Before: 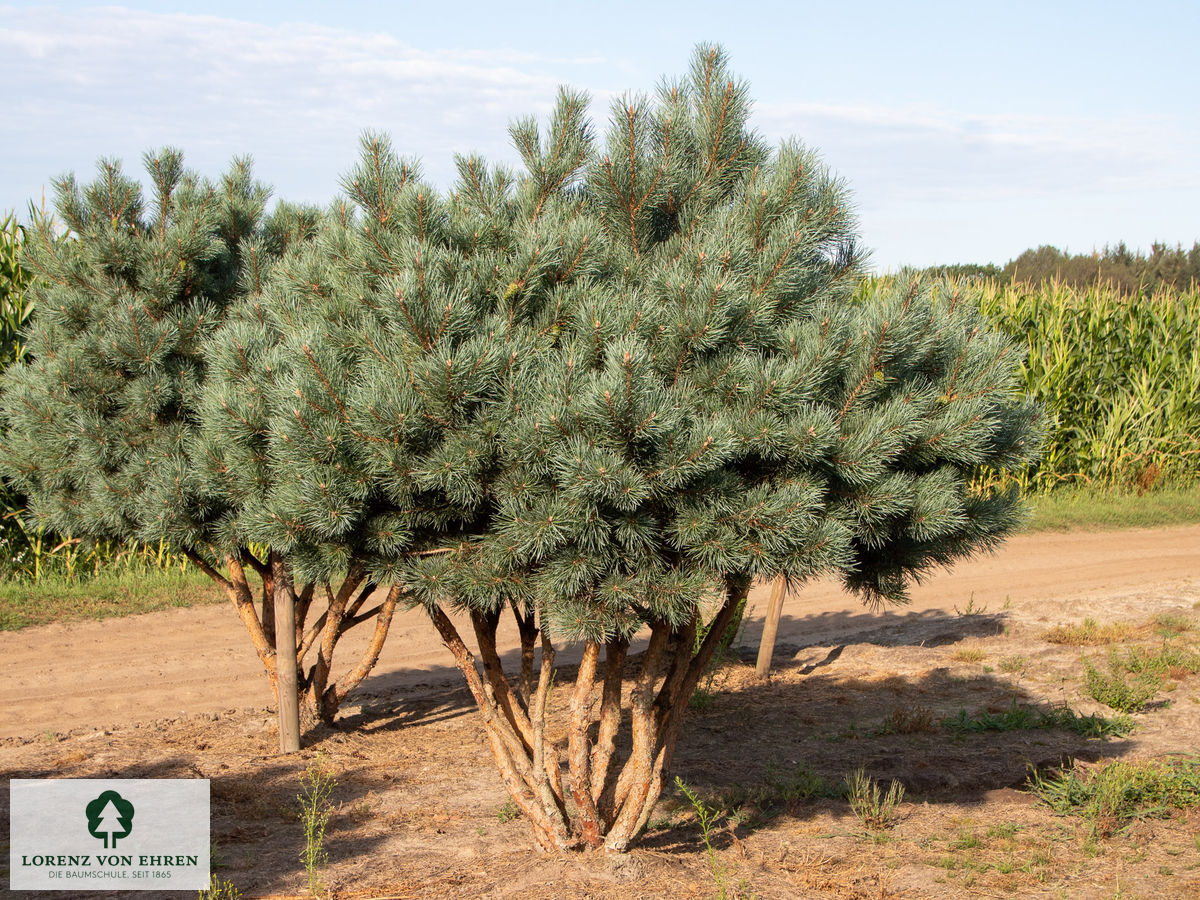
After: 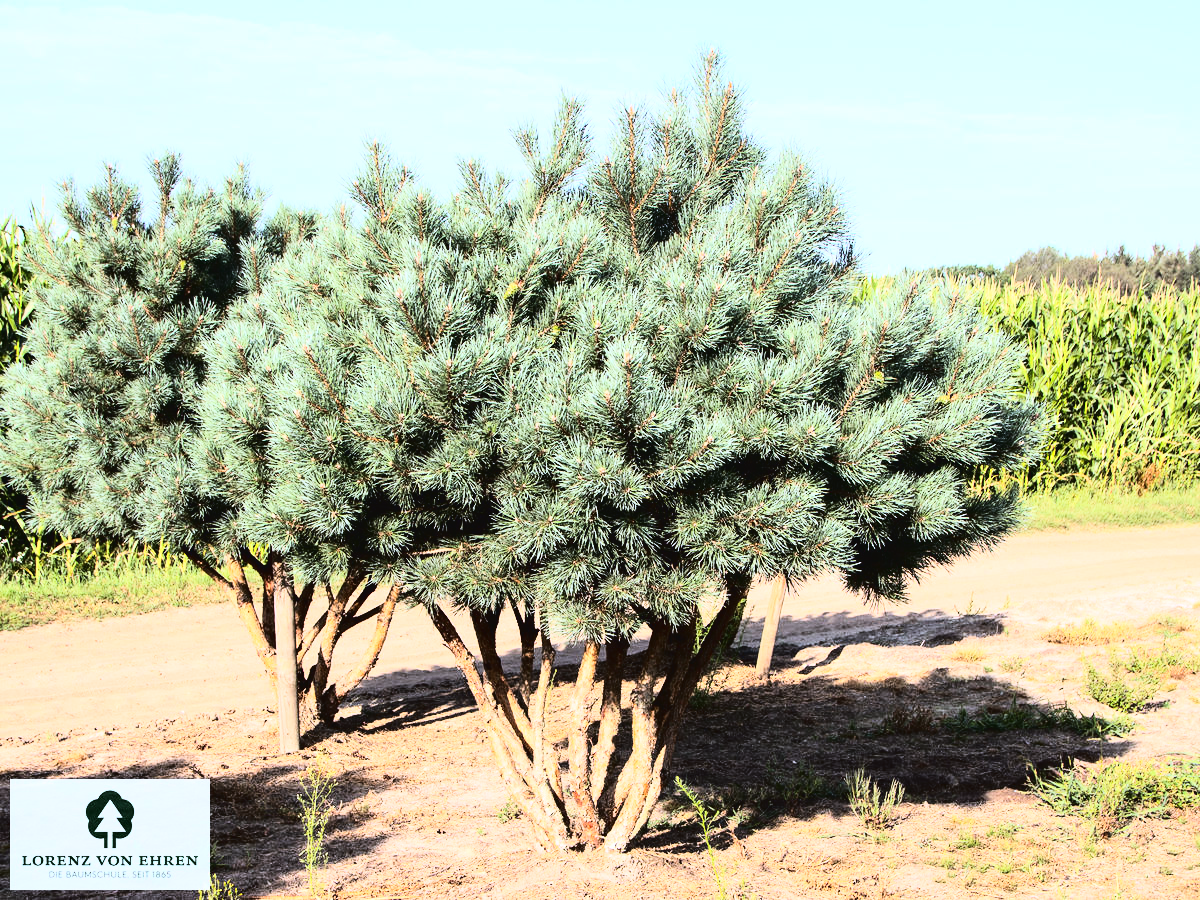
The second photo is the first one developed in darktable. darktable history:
white balance: red 0.948, green 1.02, blue 1.176
tone curve: curves: ch0 [(0, 0.032) (0.181, 0.152) (0.751, 0.762) (1, 1)], color space Lab, linked channels, preserve colors none
rgb curve: curves: ch0 [(0, 0) (0.21, 0.15) (0.24, 0.21) (0.5, 0.75) (0.75, 0.96) (0.89, 0.99) (1, 1)]; ch1 [(0, 0.02) (0.21, 0.13) (0.25, 0.2) (0.5, 0.67) (0.75, 0.9) (0.89, 0.97) (1, 1)]; ch2 [(0, 0.02) (0.21, 0.13) (0.25, 0.2) (0.5, 0.67) (0.75, 0.9) (0.89, 0.97) (1, 1)], compensate middle gray true
